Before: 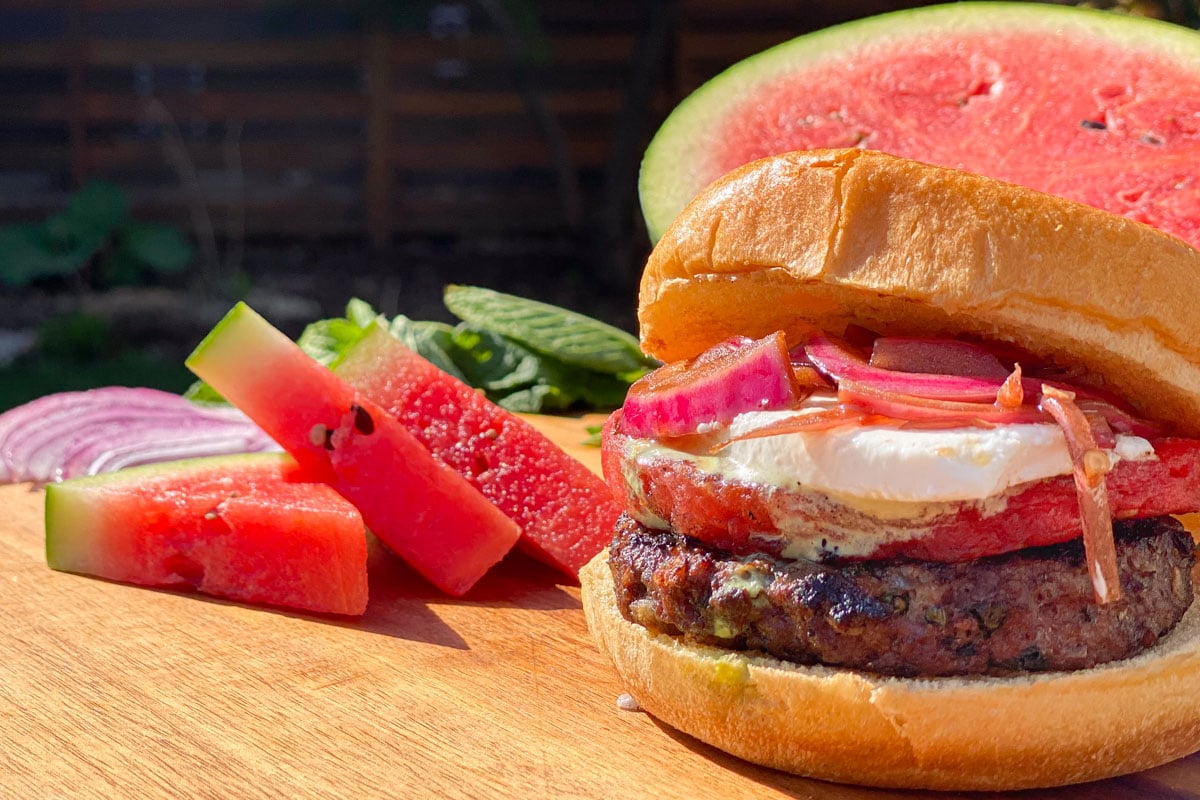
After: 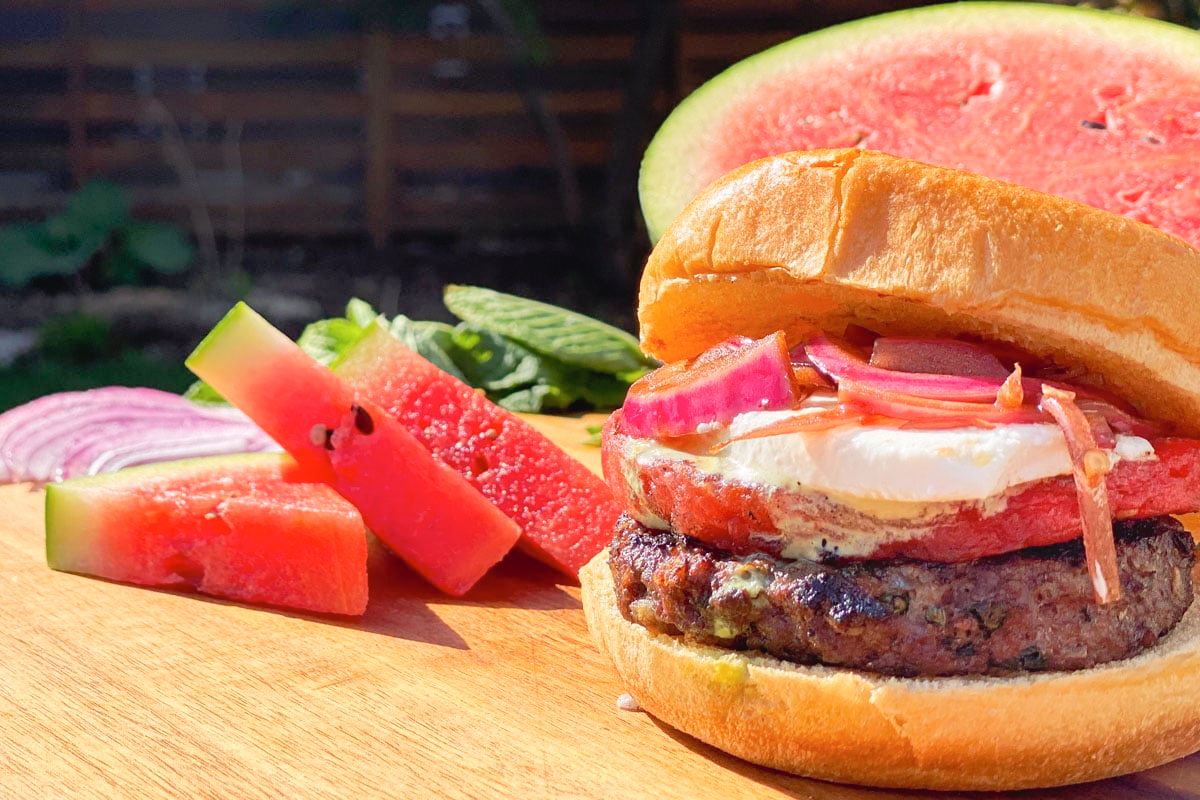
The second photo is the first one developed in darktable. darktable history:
tone curve: curves: ch0 [(0, 0) (0.003, 0.032) (0.011, 0.033) (0.025, 0.036) (0.044, 0.046) (0.069, 0.069) (0.1, 0.108) (0.136, 0.157) (0.177, 0.208) (0.224, 0.256) (0.277, 0.313) (0.335, 0.379) (0.399, 0.444) (0.468, 0.514) (0.543, 0.595) (0.623, 0.687) (0.709, 0.772) (0.801, 0.854) (0.898, 0.933) (1, 1)], preserve colors none
contrast brightness saturation: contrast 0.045, brightness 0.06, saturation 0.011
